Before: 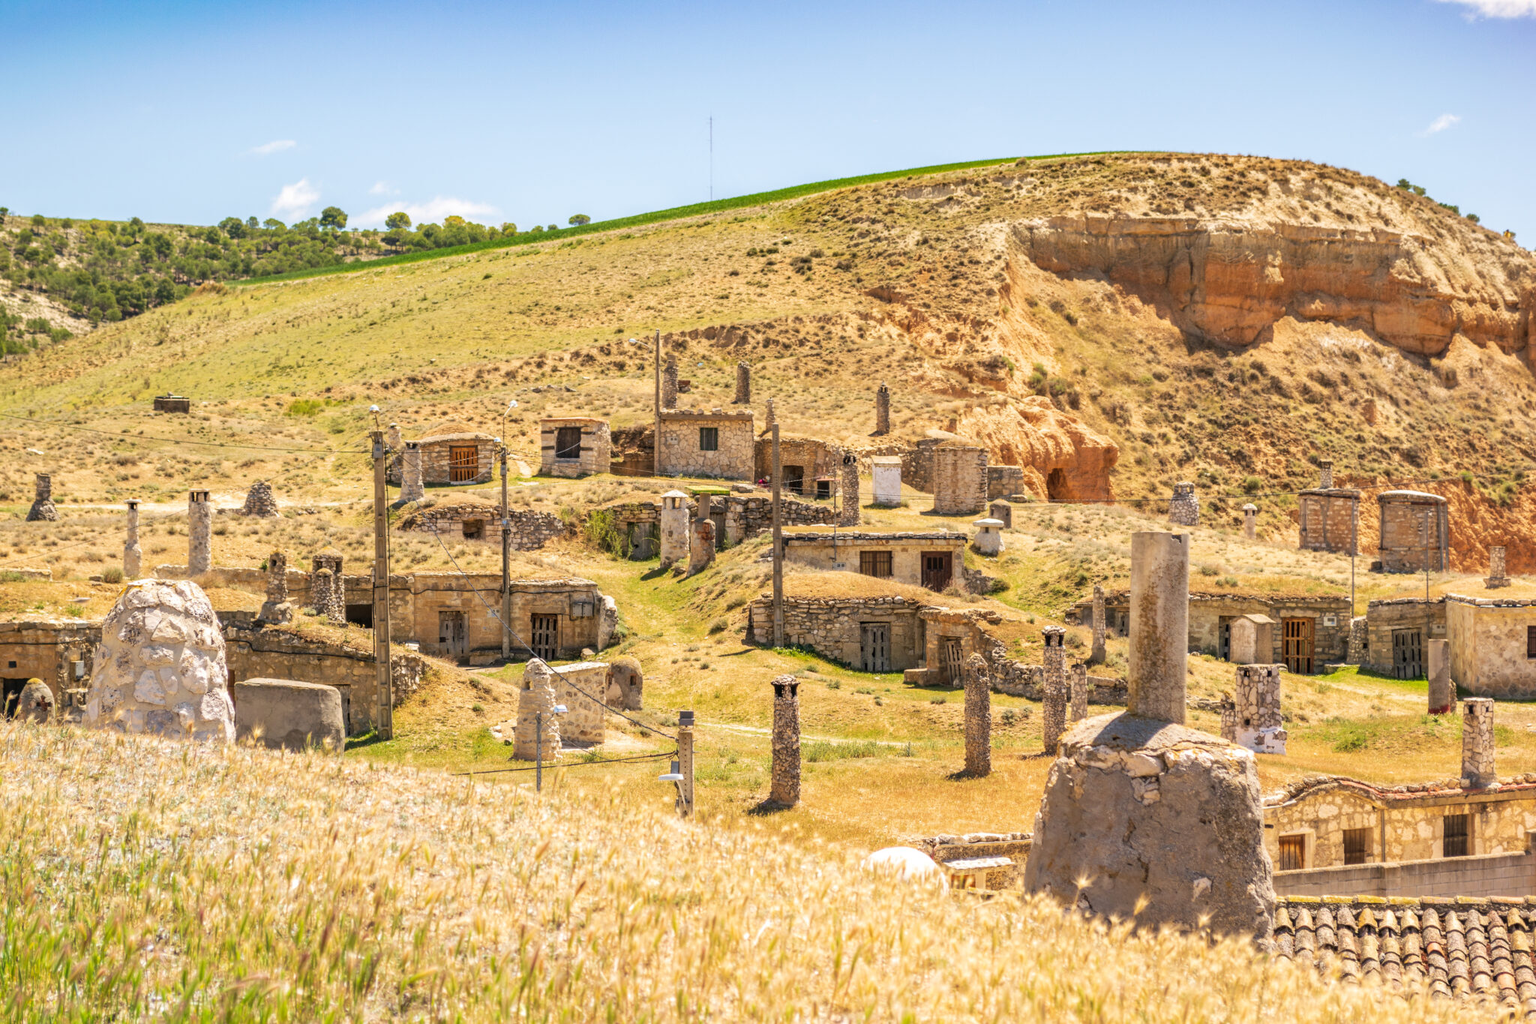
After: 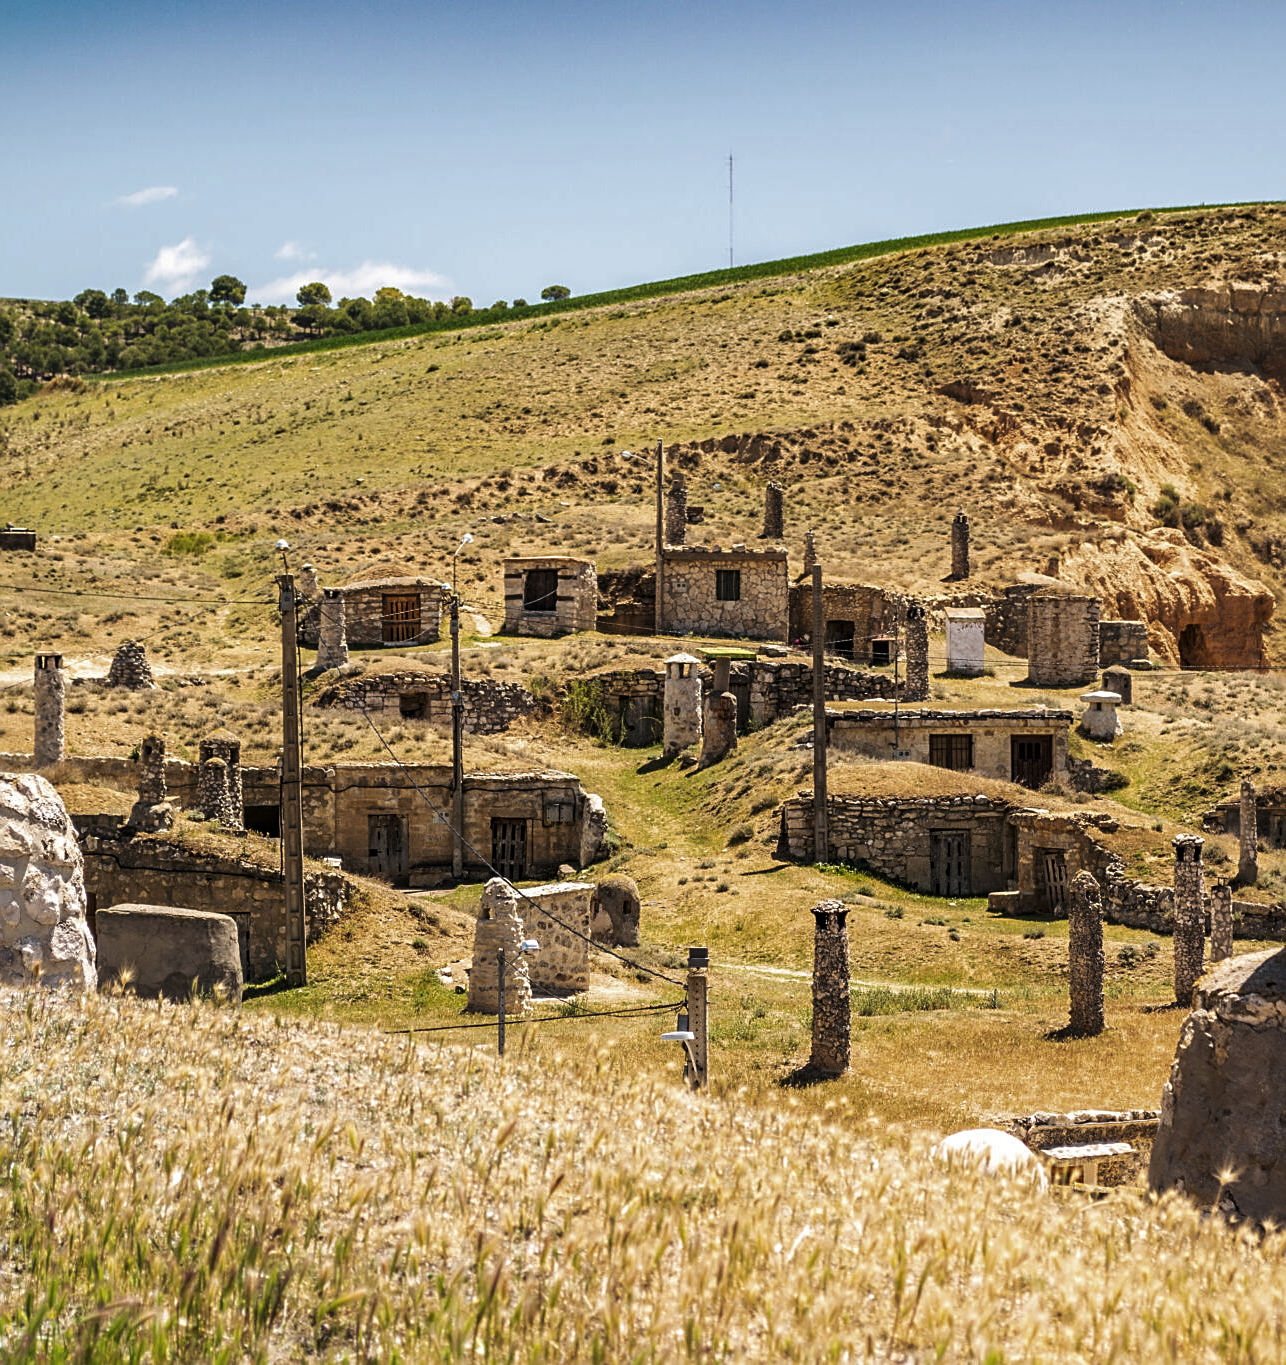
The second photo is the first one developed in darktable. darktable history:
crop: left 10.644%, right 26.528%
levels: levels [0, 0.618, 1]
sharpen: on, module defaults
